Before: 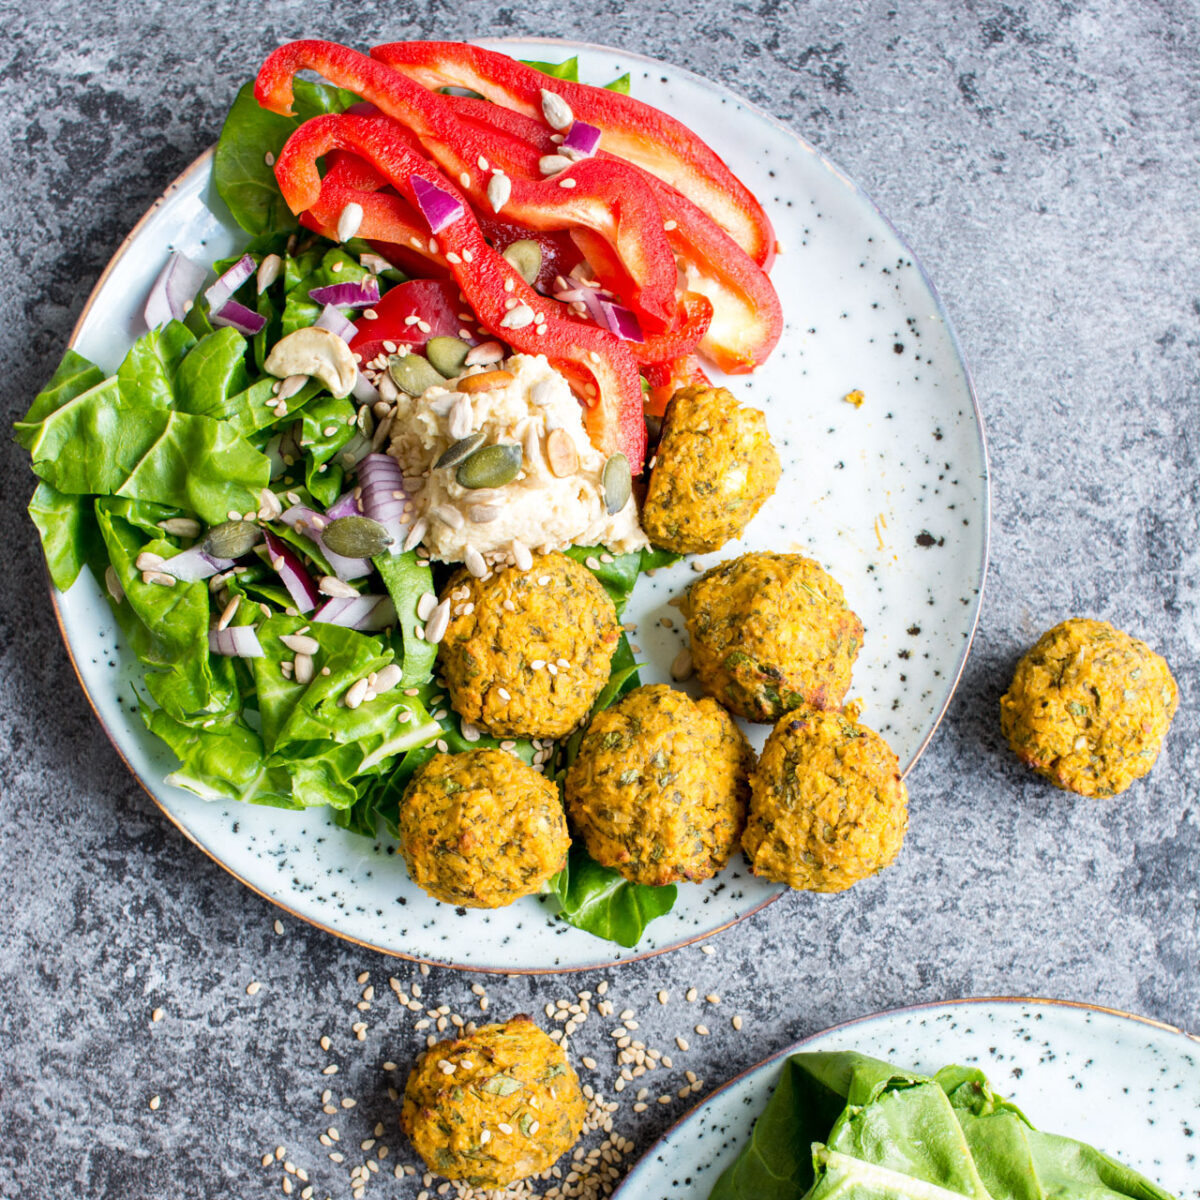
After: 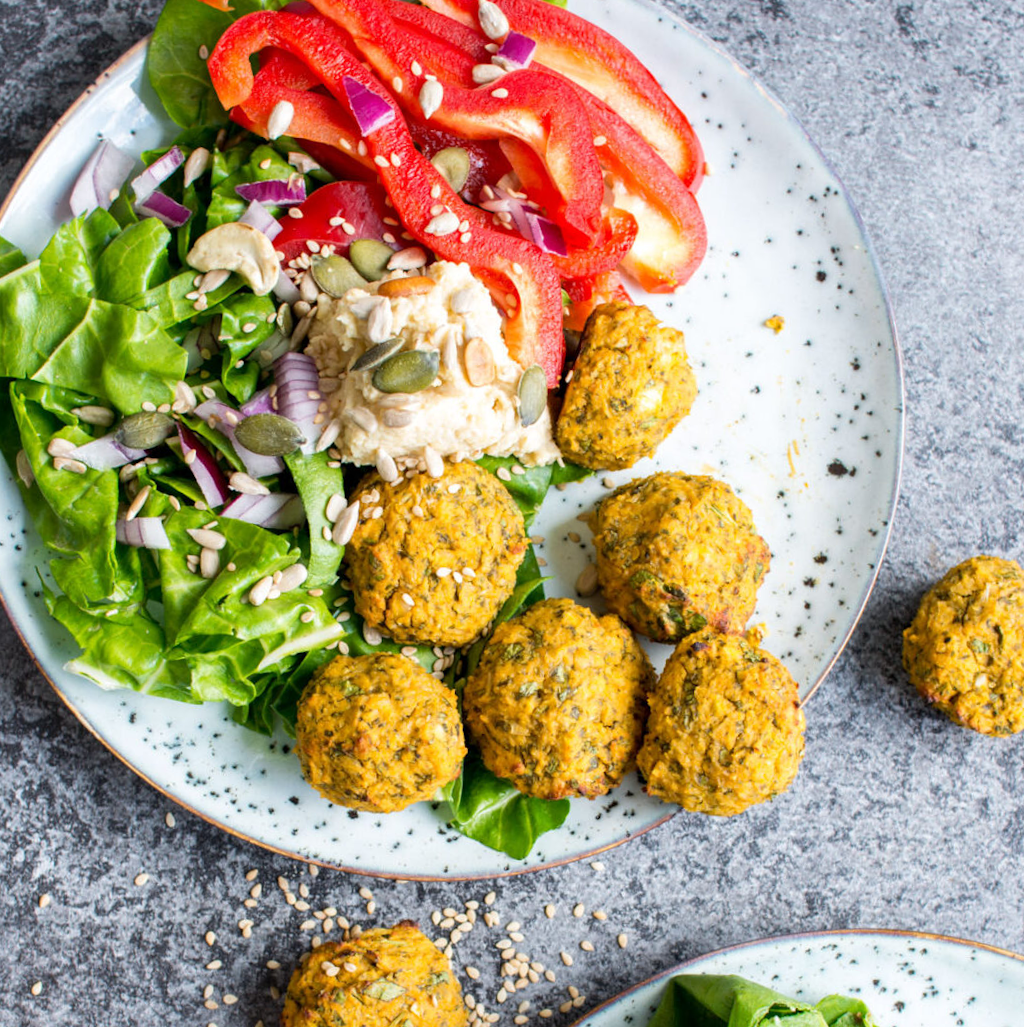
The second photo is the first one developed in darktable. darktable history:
crop and rotate: angle -3.18°, left 5.336%, top 5.177%, right 4.66%, bottom 4.622%
